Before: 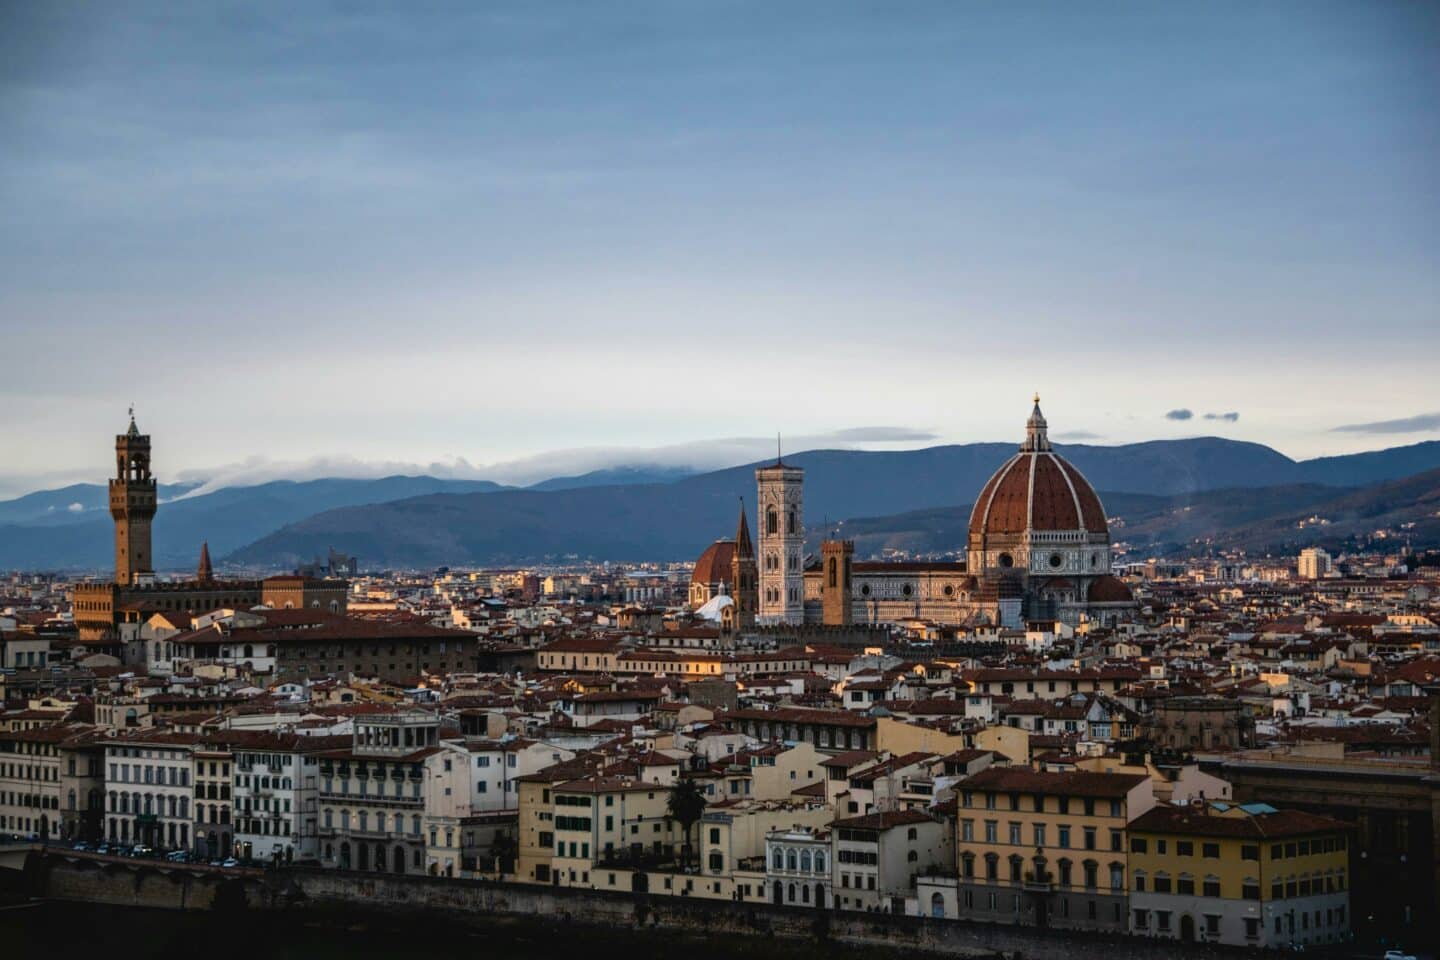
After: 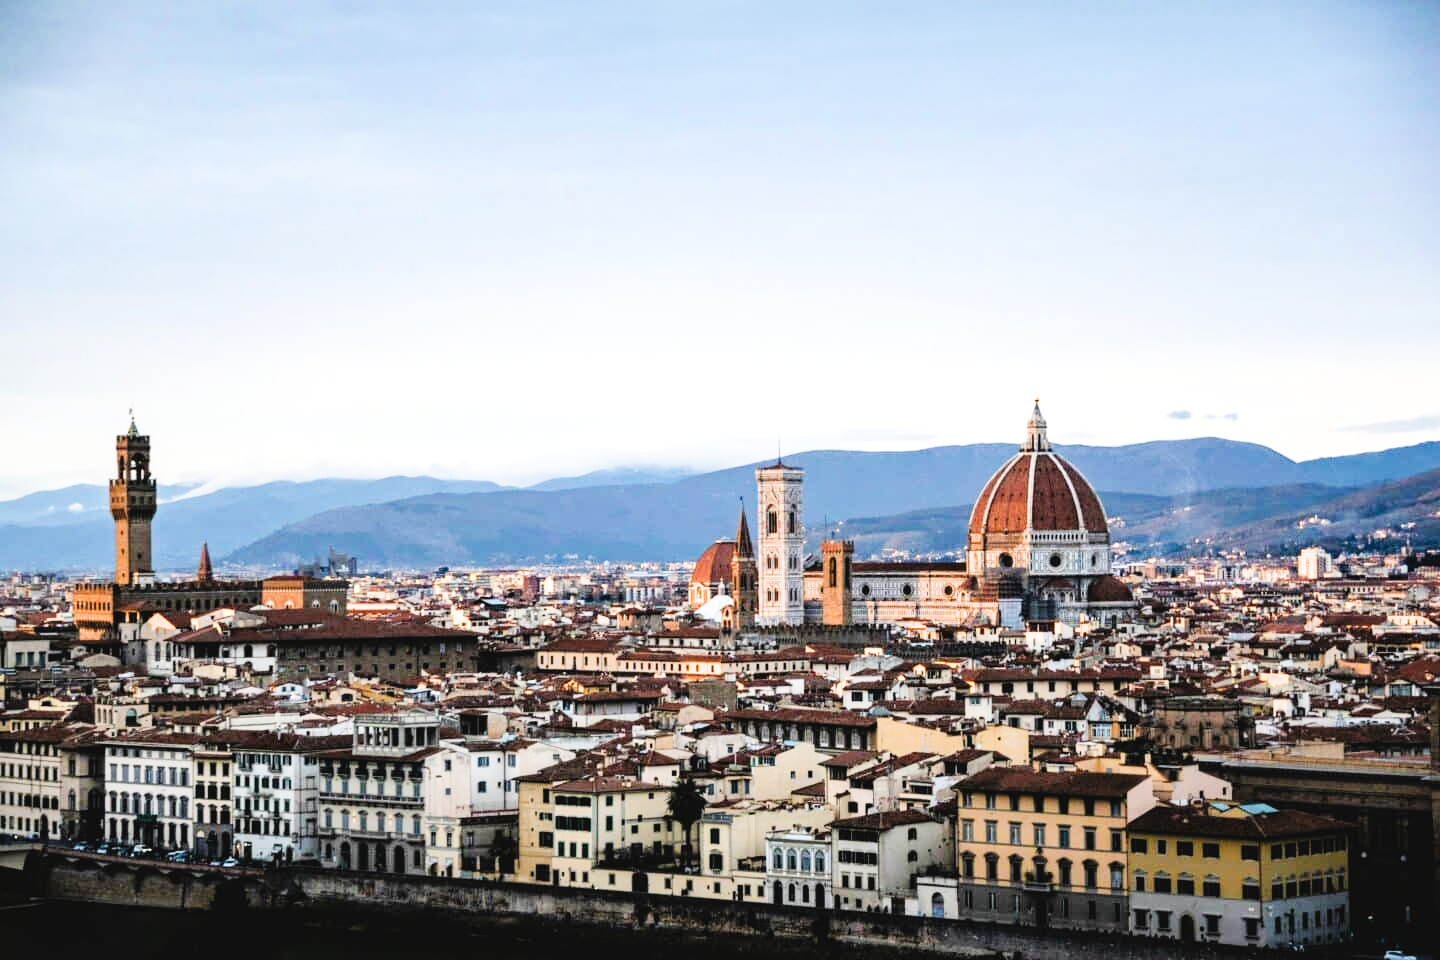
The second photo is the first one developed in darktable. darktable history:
tone curve: curves: ch0 [(0, 0.032) (0.181, 0.156) (0.751, 0.762) (1, 1)], preserve colors none
filmic rgb: black relative exposure -5.15 EV, white relative exposure 4 EV, hardness 2.89, contrast 1.192, highlights saturation mix -30.2%
exposure: exposure 2.018 EV, compensate exposure bias true, compensate highlight preservation false
